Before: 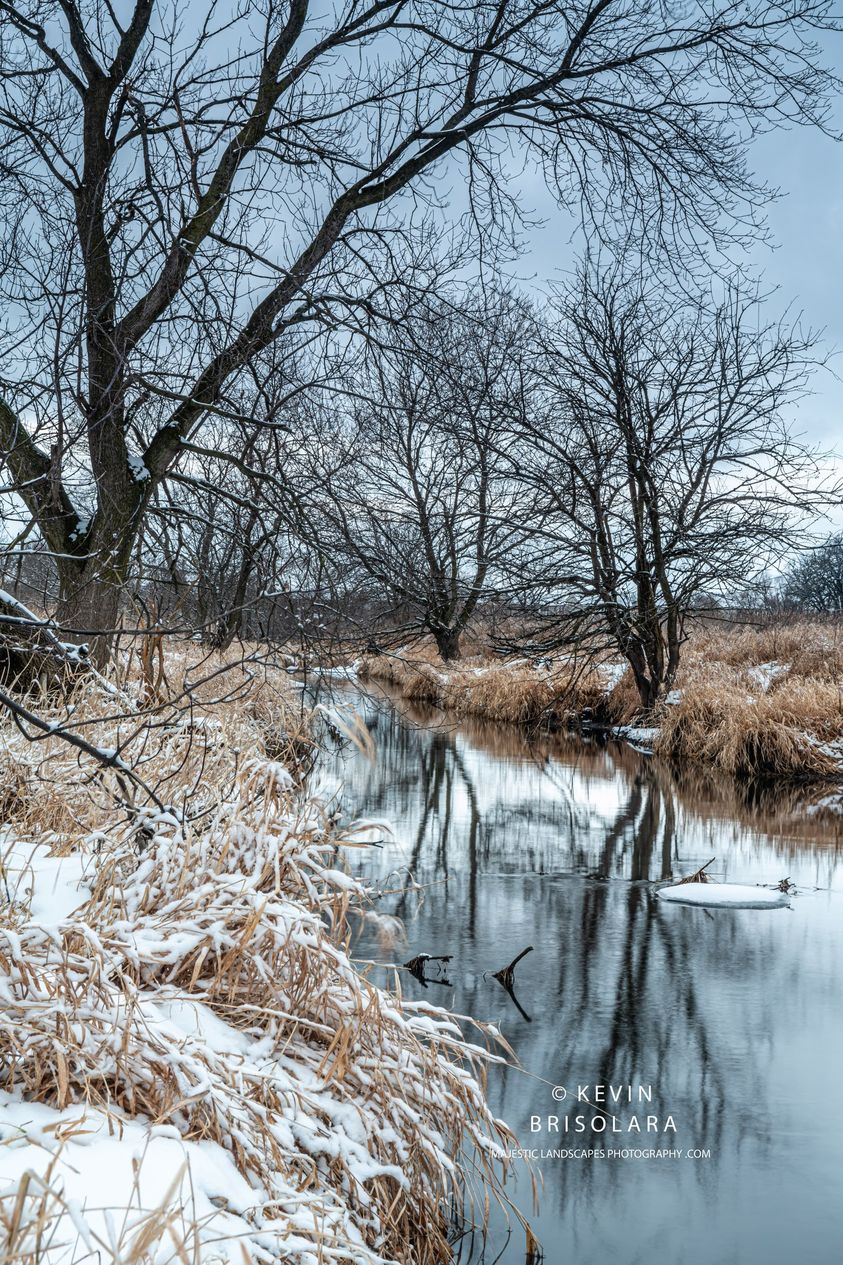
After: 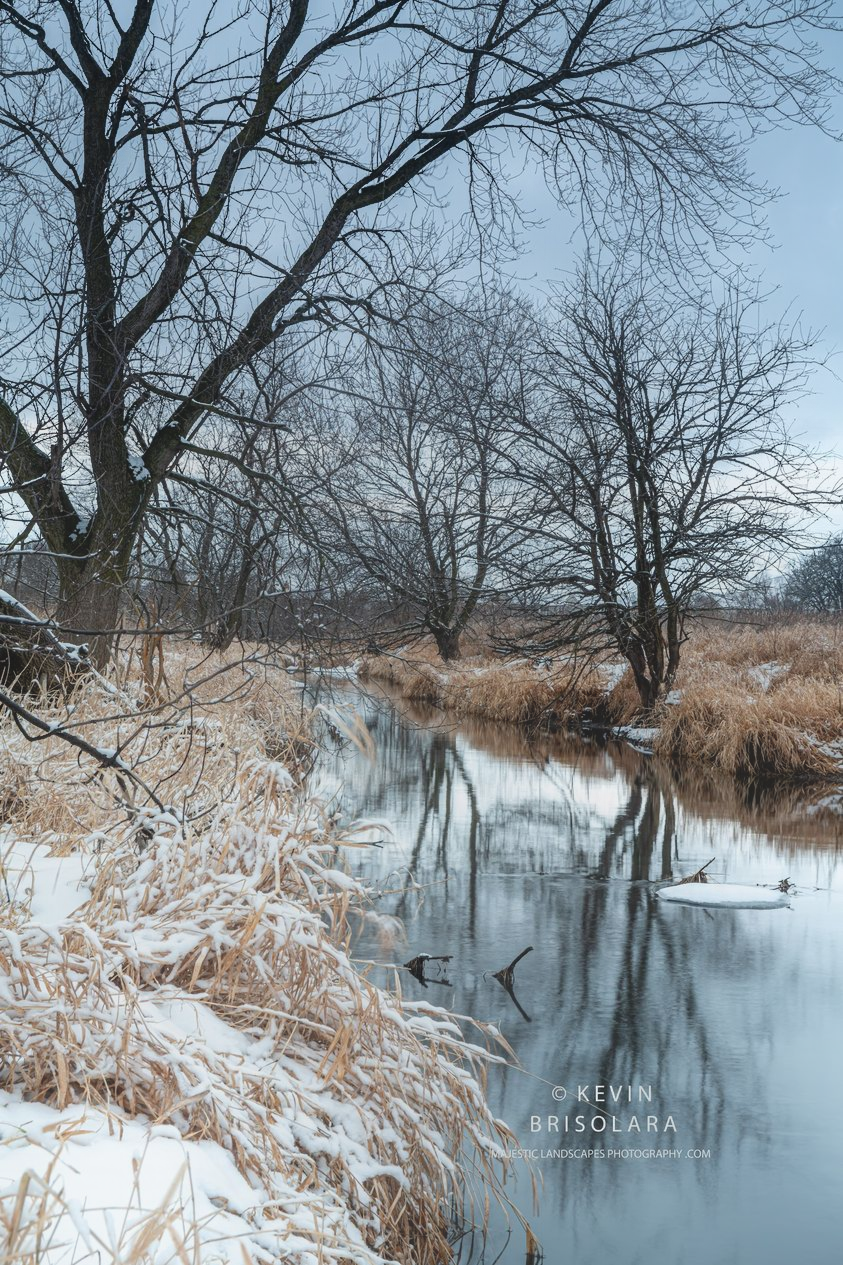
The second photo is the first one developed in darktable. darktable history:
exposure: black level correction -0.001, exposure 0.08 EV, compensate highlight preservation false
contrast equalizer: octaves 7, y [[0.6 ×6], [0.55 ×6], [0 ×6], [0 ×6], [0 ×6]], mix -1
